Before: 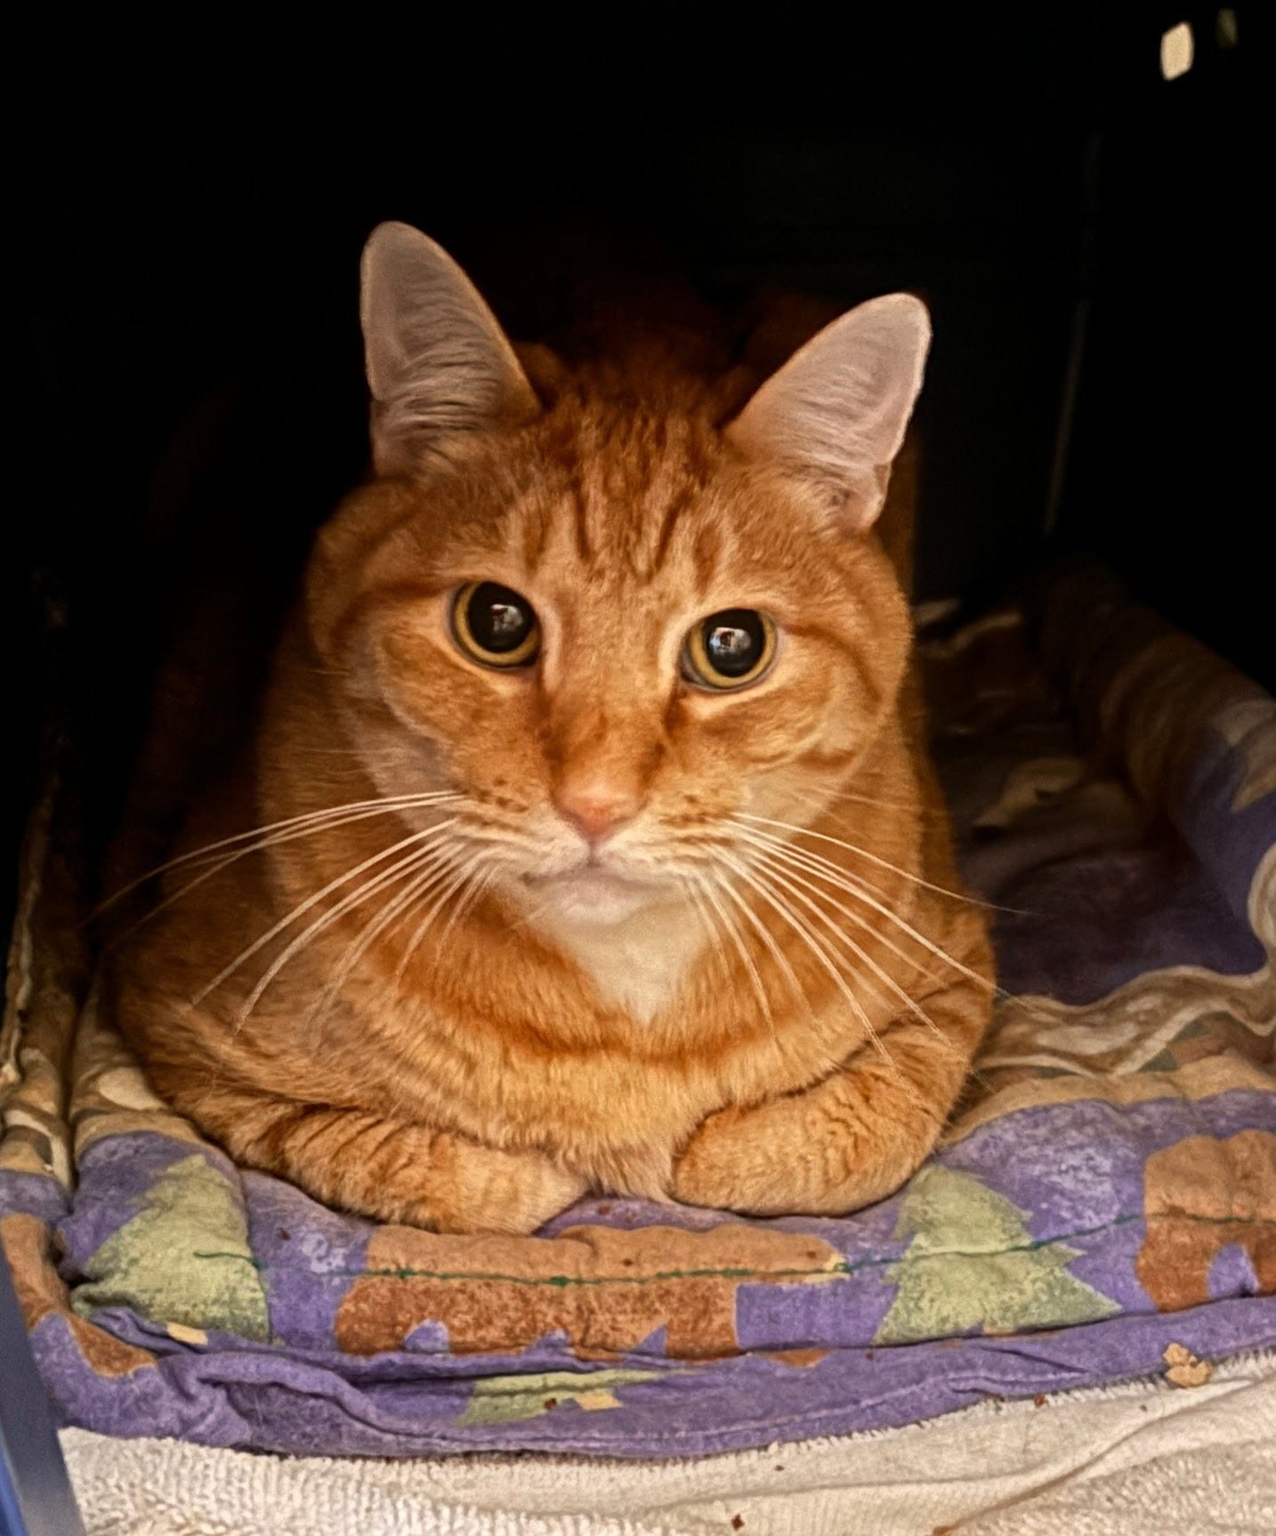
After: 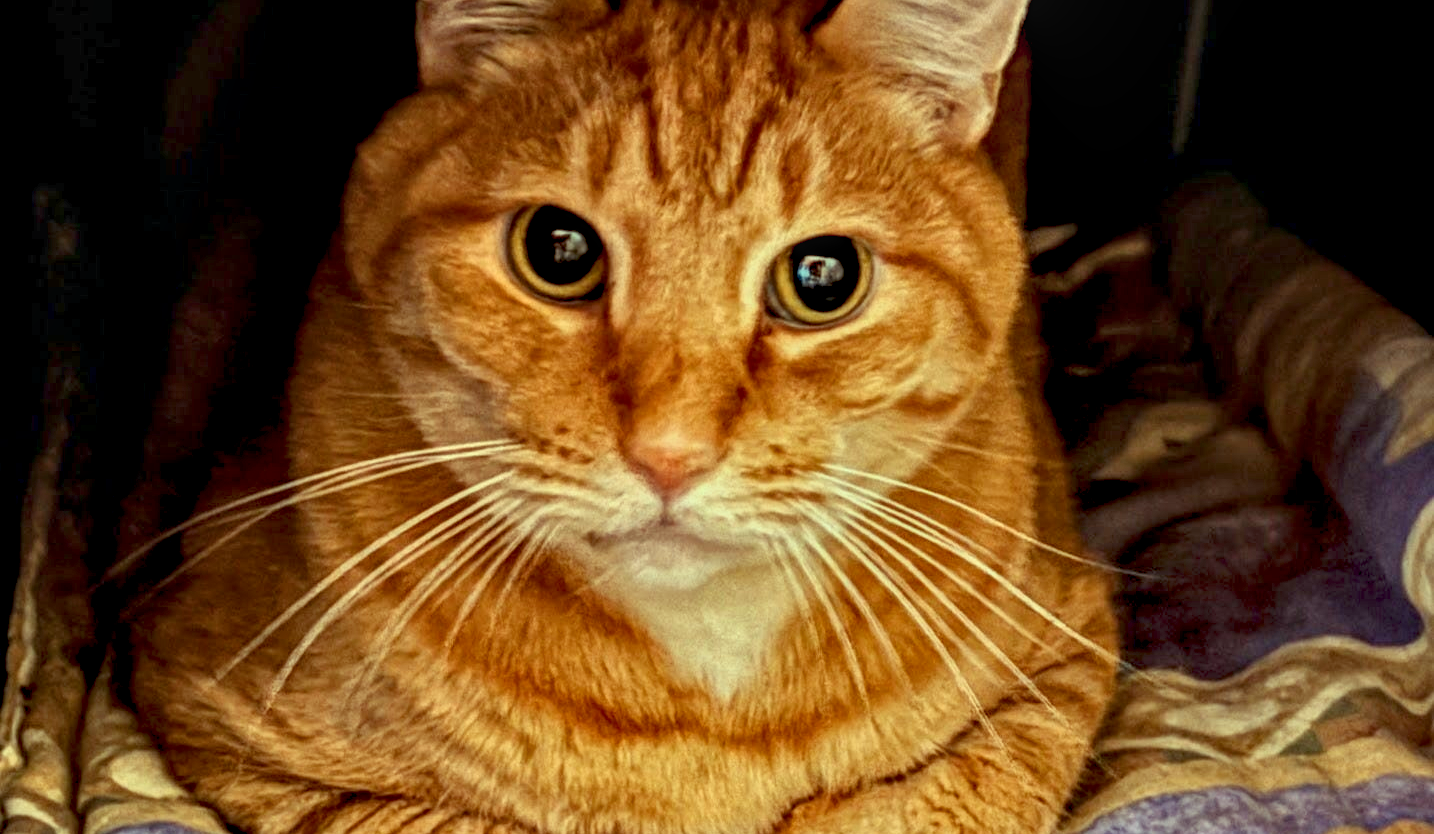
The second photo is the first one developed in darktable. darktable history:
crop and rotate: top 26.13%, bottom 25.506%
contrast equalizer: y [[0.6 ×6], [0.55 ×6], [0 ×6], [0 ×6], [0 ×6]]
color balance rgb: highlights gain › luminance 15.537%, highlights gain › chroma 7.036%, highlights gain › hue 122.68°, perceptual saturation grading › global saturation -0.008%, global vibrance 24.415%, contrast -25.389%
local contrast: on, module defaults
